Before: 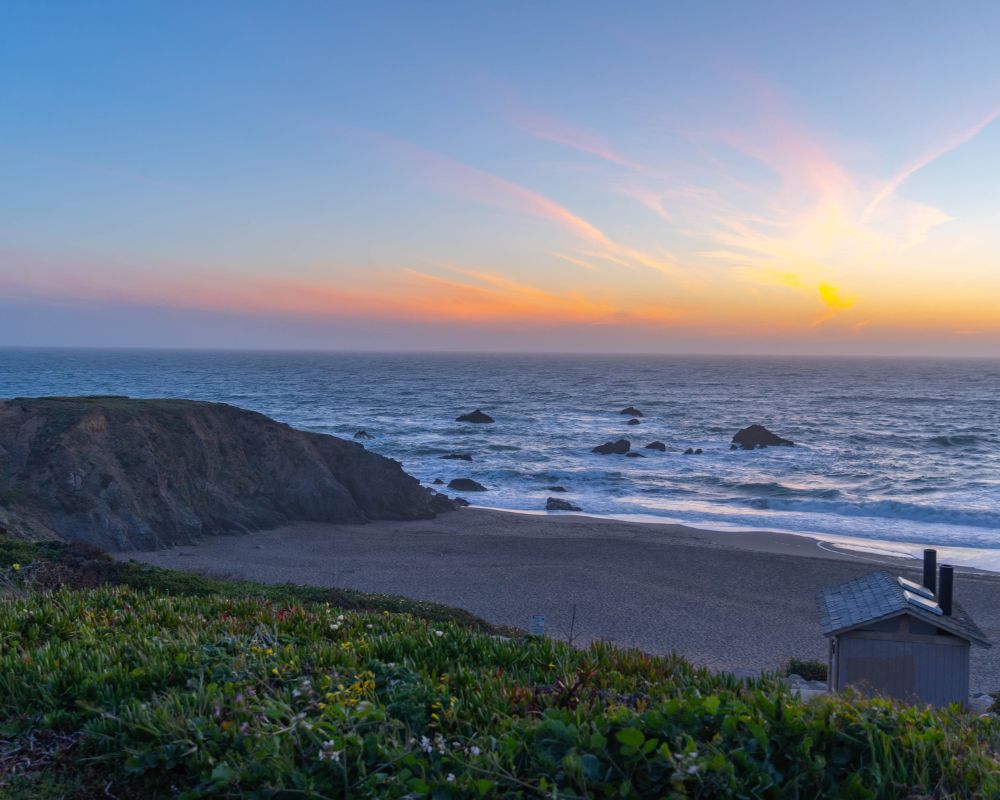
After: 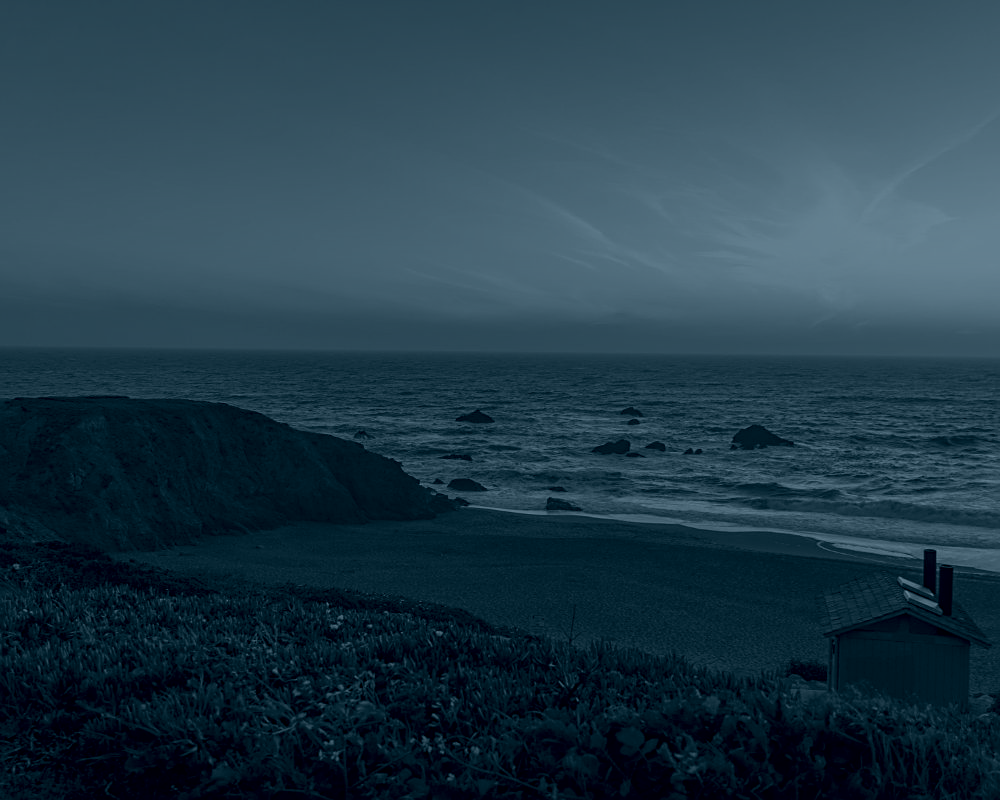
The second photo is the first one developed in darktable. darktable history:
sharpen: amount 0.478
colorize: hue 194.4°, saturation 29%, source mix 61.75%, lightness 3.98%, version 1
